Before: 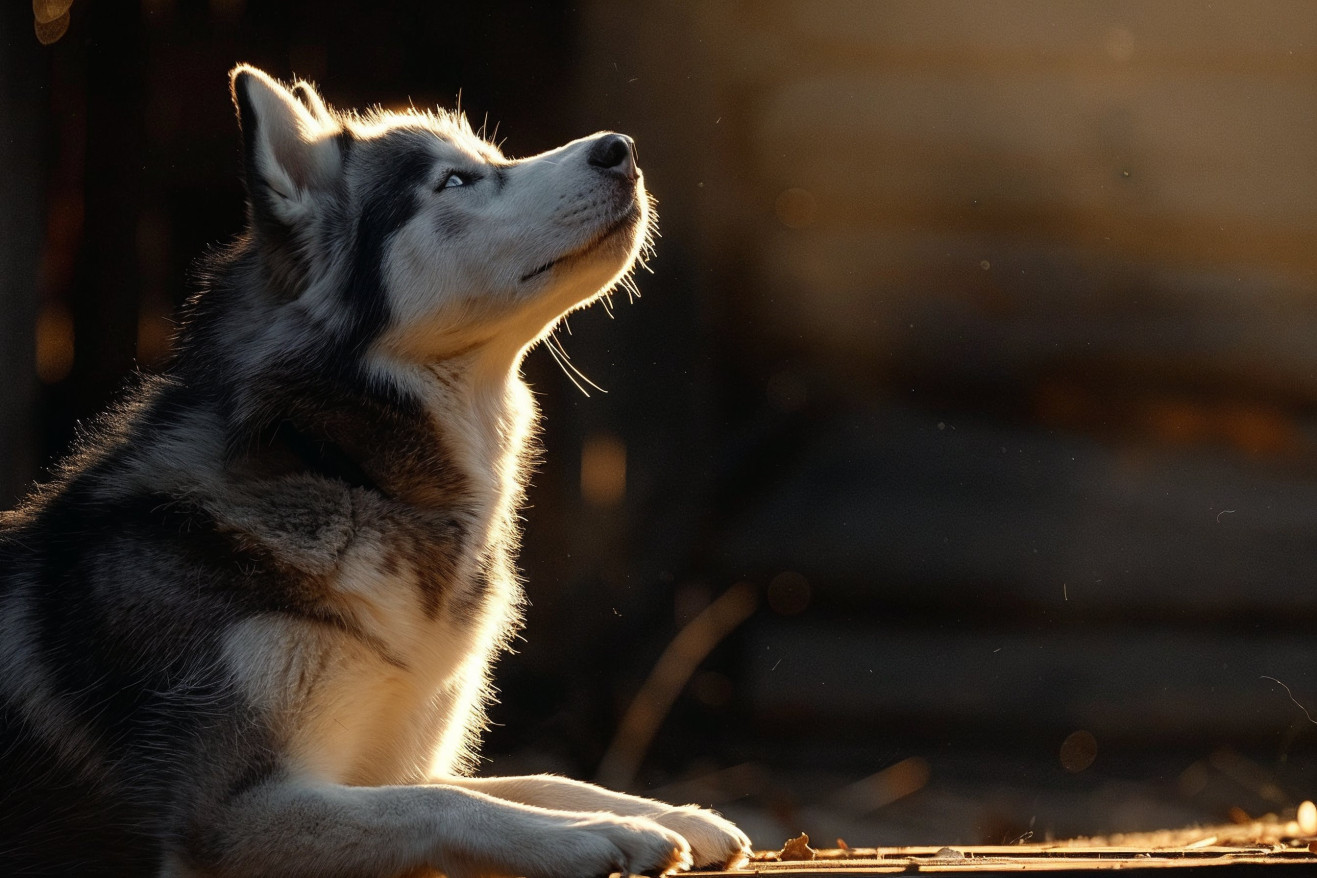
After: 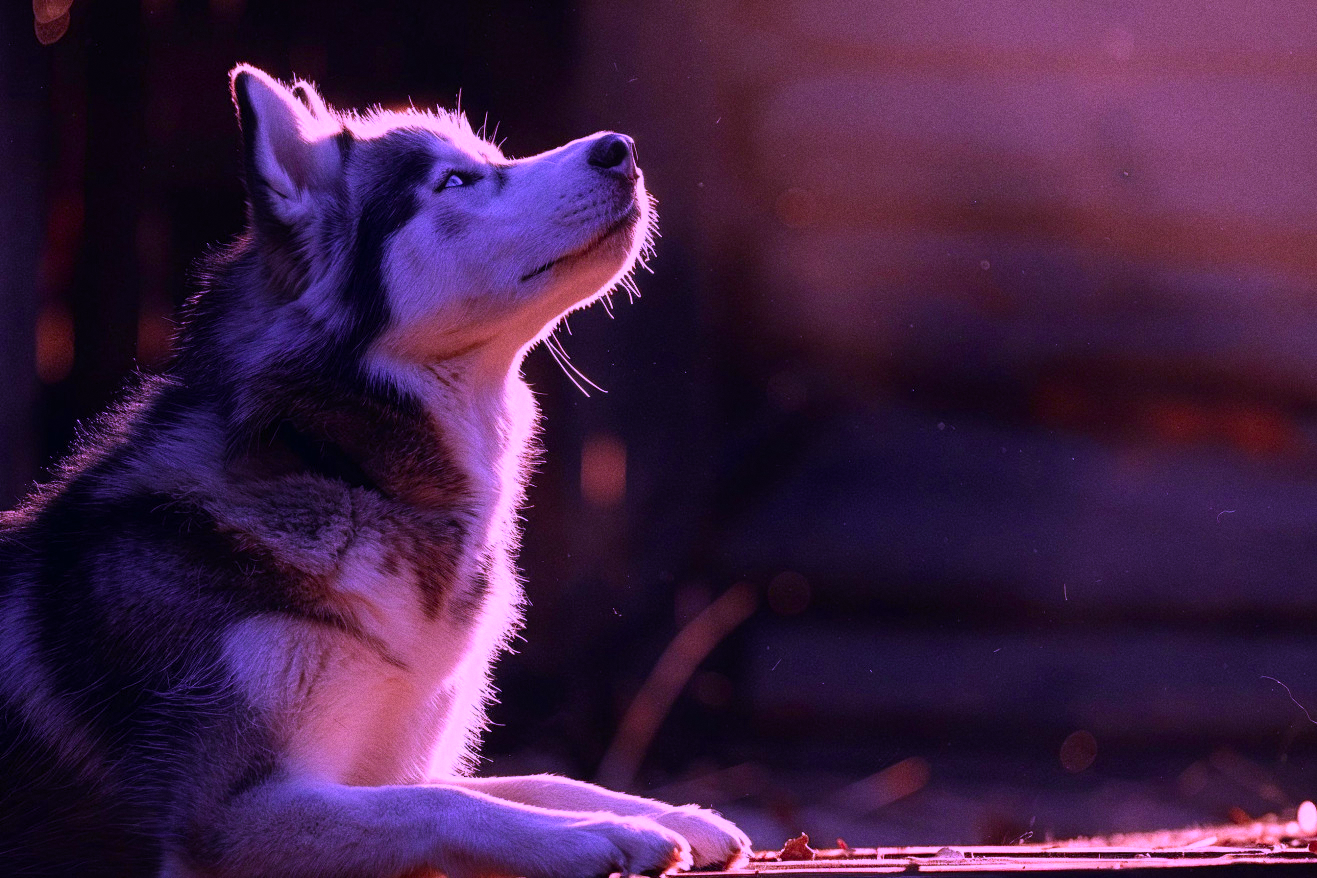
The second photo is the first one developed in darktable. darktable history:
color balance rgb: linear chroma grading › global chroma 15%, perceptual saturation grading › global saturation 30%
color calibration: illuminant custom, x 0.379, y 0.481, temperature 4443.07 K
grain: coarseness 0.47 ISO
